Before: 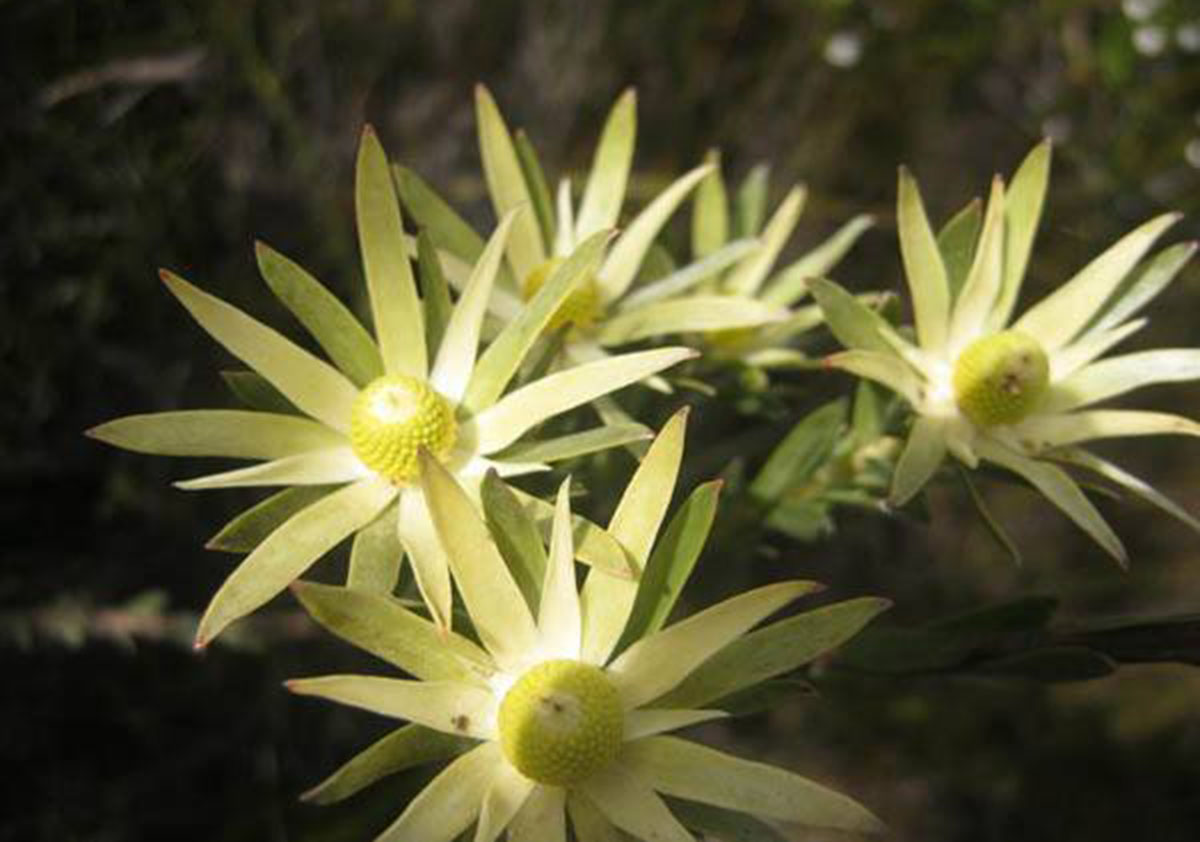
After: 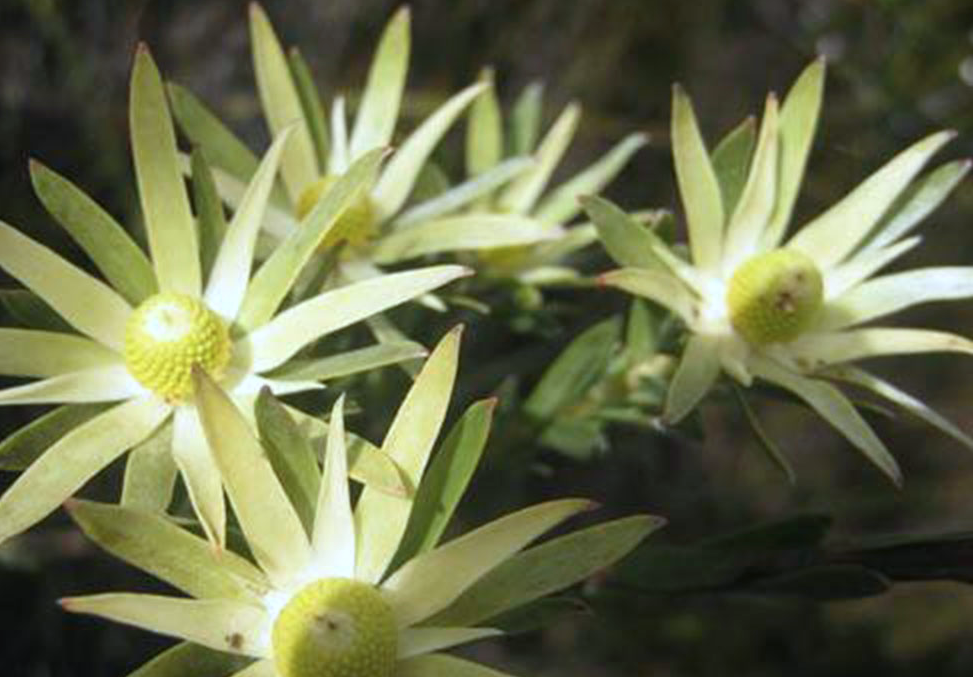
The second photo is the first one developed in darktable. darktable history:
crop: left 18.902%, top 9.771%, right 0.001%, bottom 9.784%
color calibration: illuminant as shot in camera, x 0.369, y 0.377, temperature 4325.8 K
